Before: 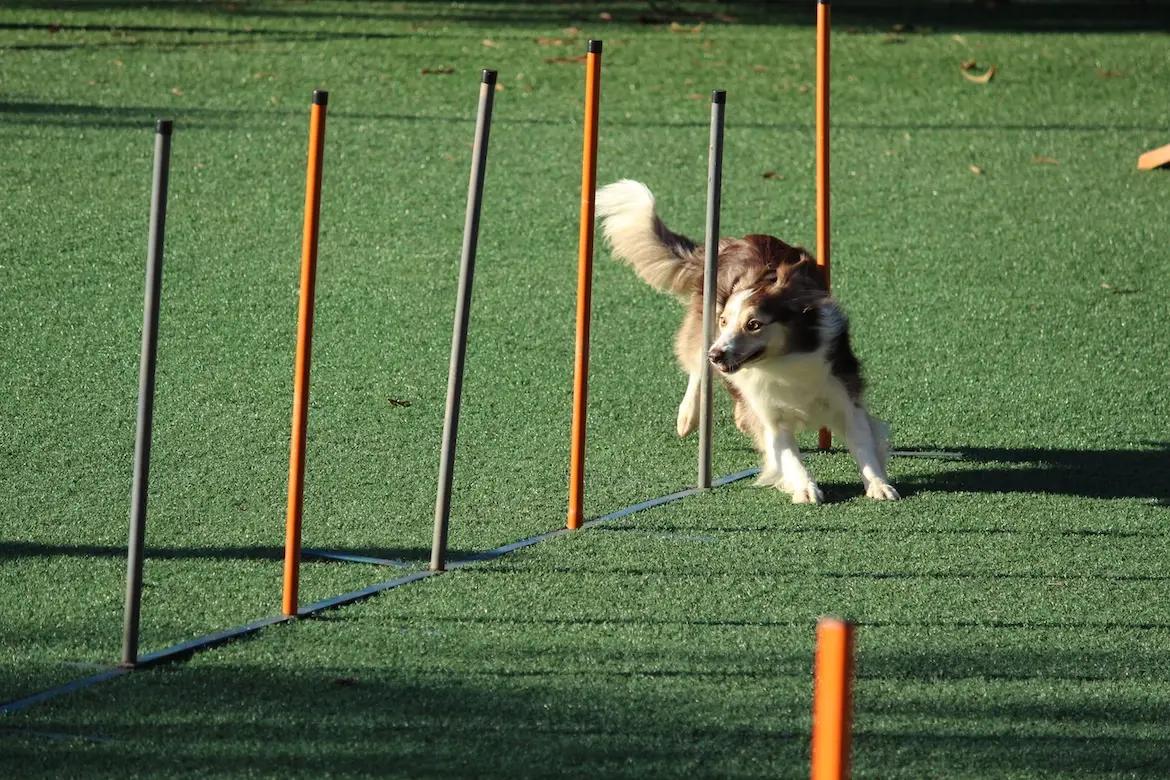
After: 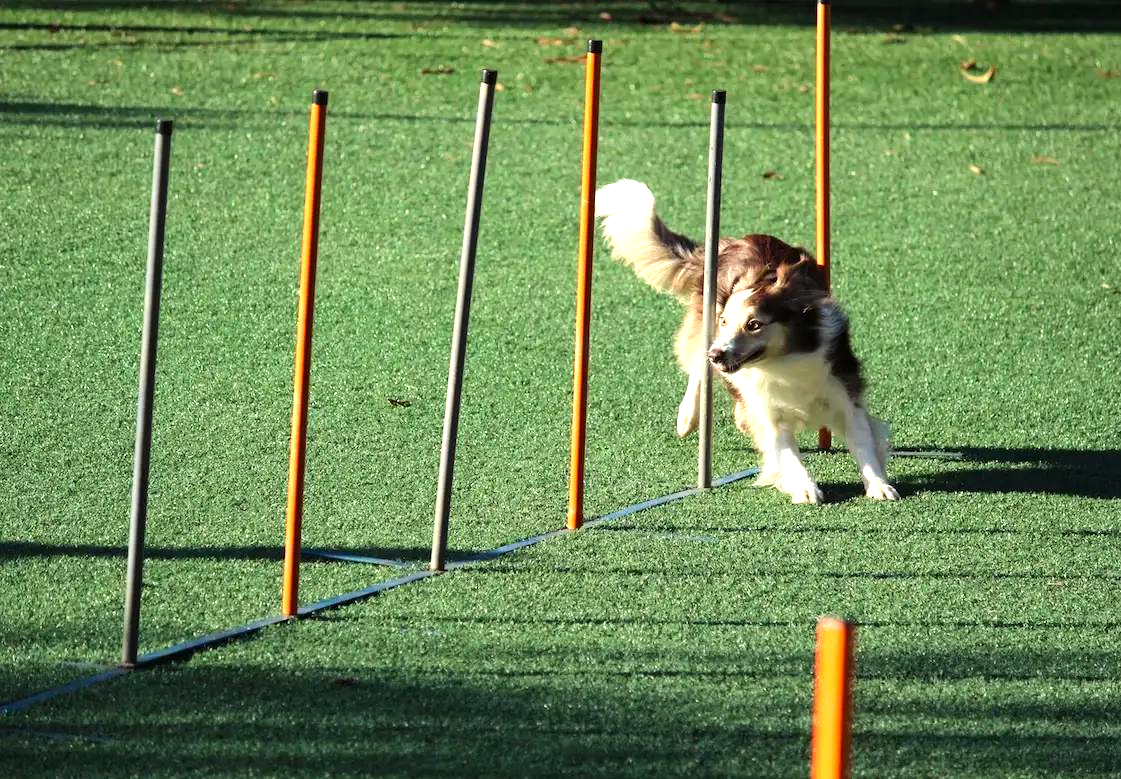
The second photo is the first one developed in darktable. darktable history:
exposure: black level correction 0.001, exposure 0.5 EV, compensate exposure bias true, compensate highlight preservation false
crop: right 4.126%, bottom 0.031%
color correction: saturation 1.11
tone equalizer: -8 EV -0.417 EV, -7 EV -0.389 EV, -6 EV -0.333 EV, -5 EV -0.222 EV, -3 EV 0.222 EV, -2 EV 0.333 EV, -1 EV 0.389 EV, +0 EV 0.417 EV, edges refinement/feathering 500, mask exposure compensation -1.57 EV, preserve details no
